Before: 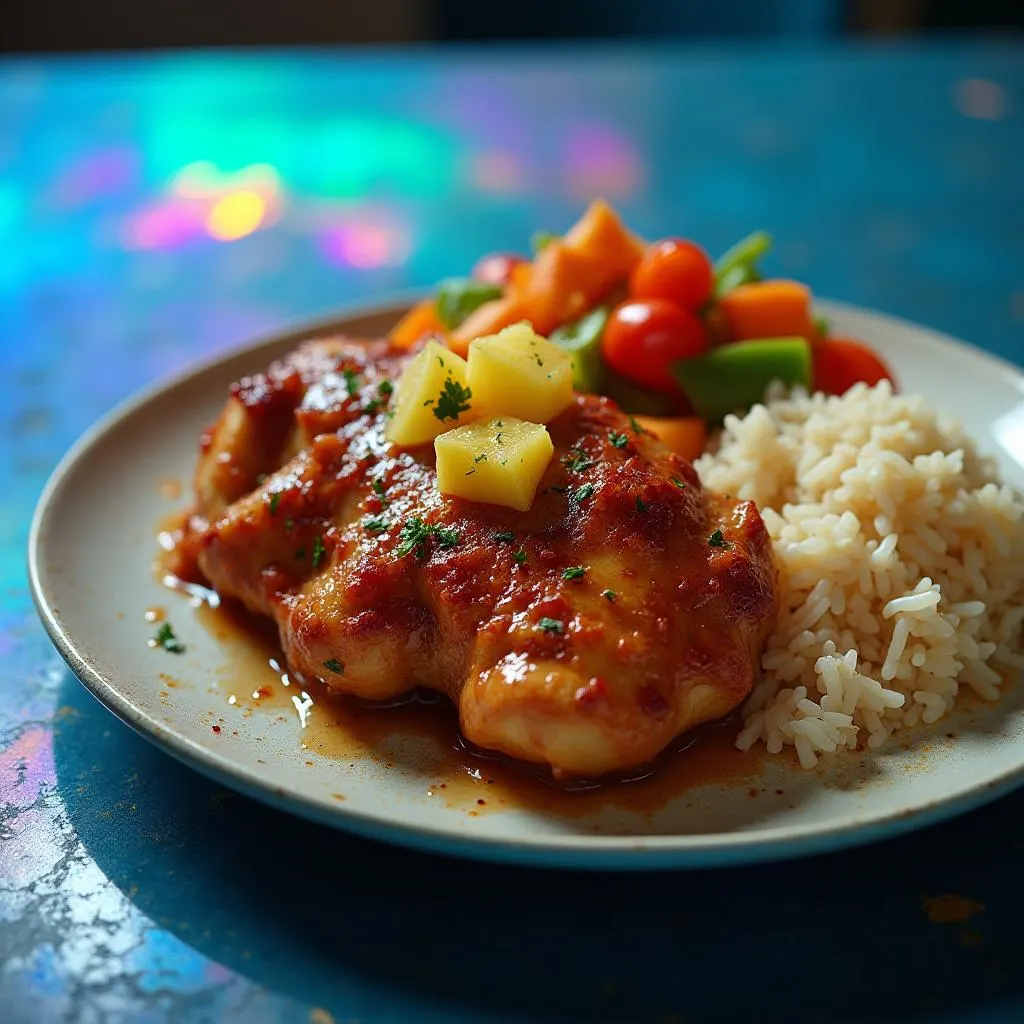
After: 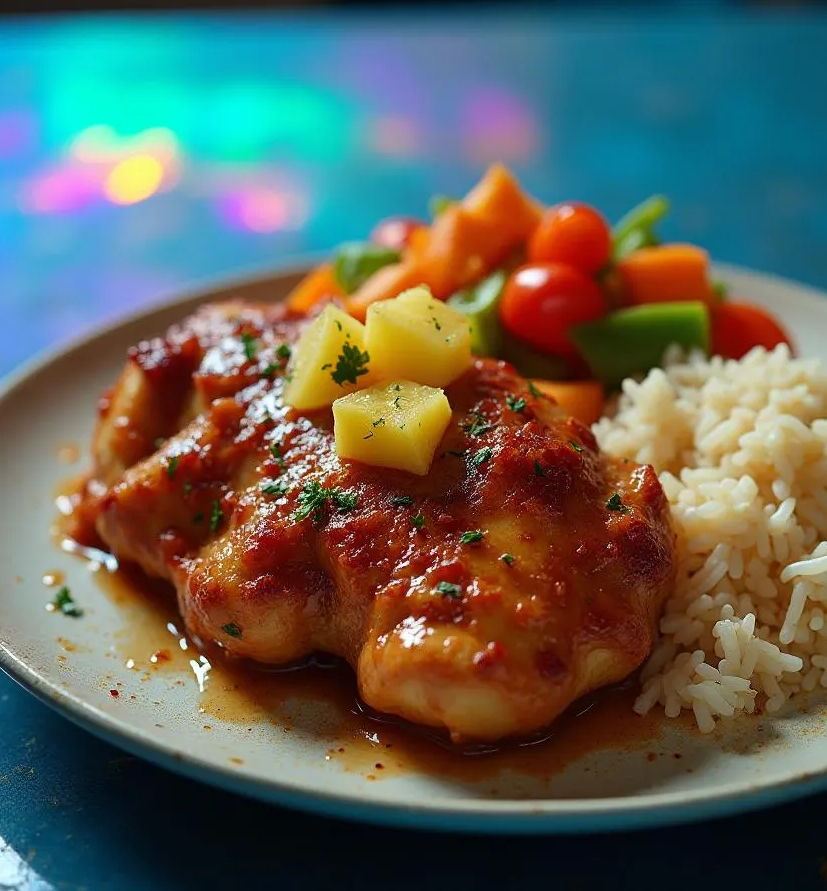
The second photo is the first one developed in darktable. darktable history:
crop: left 9.972%, top 3.547%, right 9.17%, bottom 9.368%
